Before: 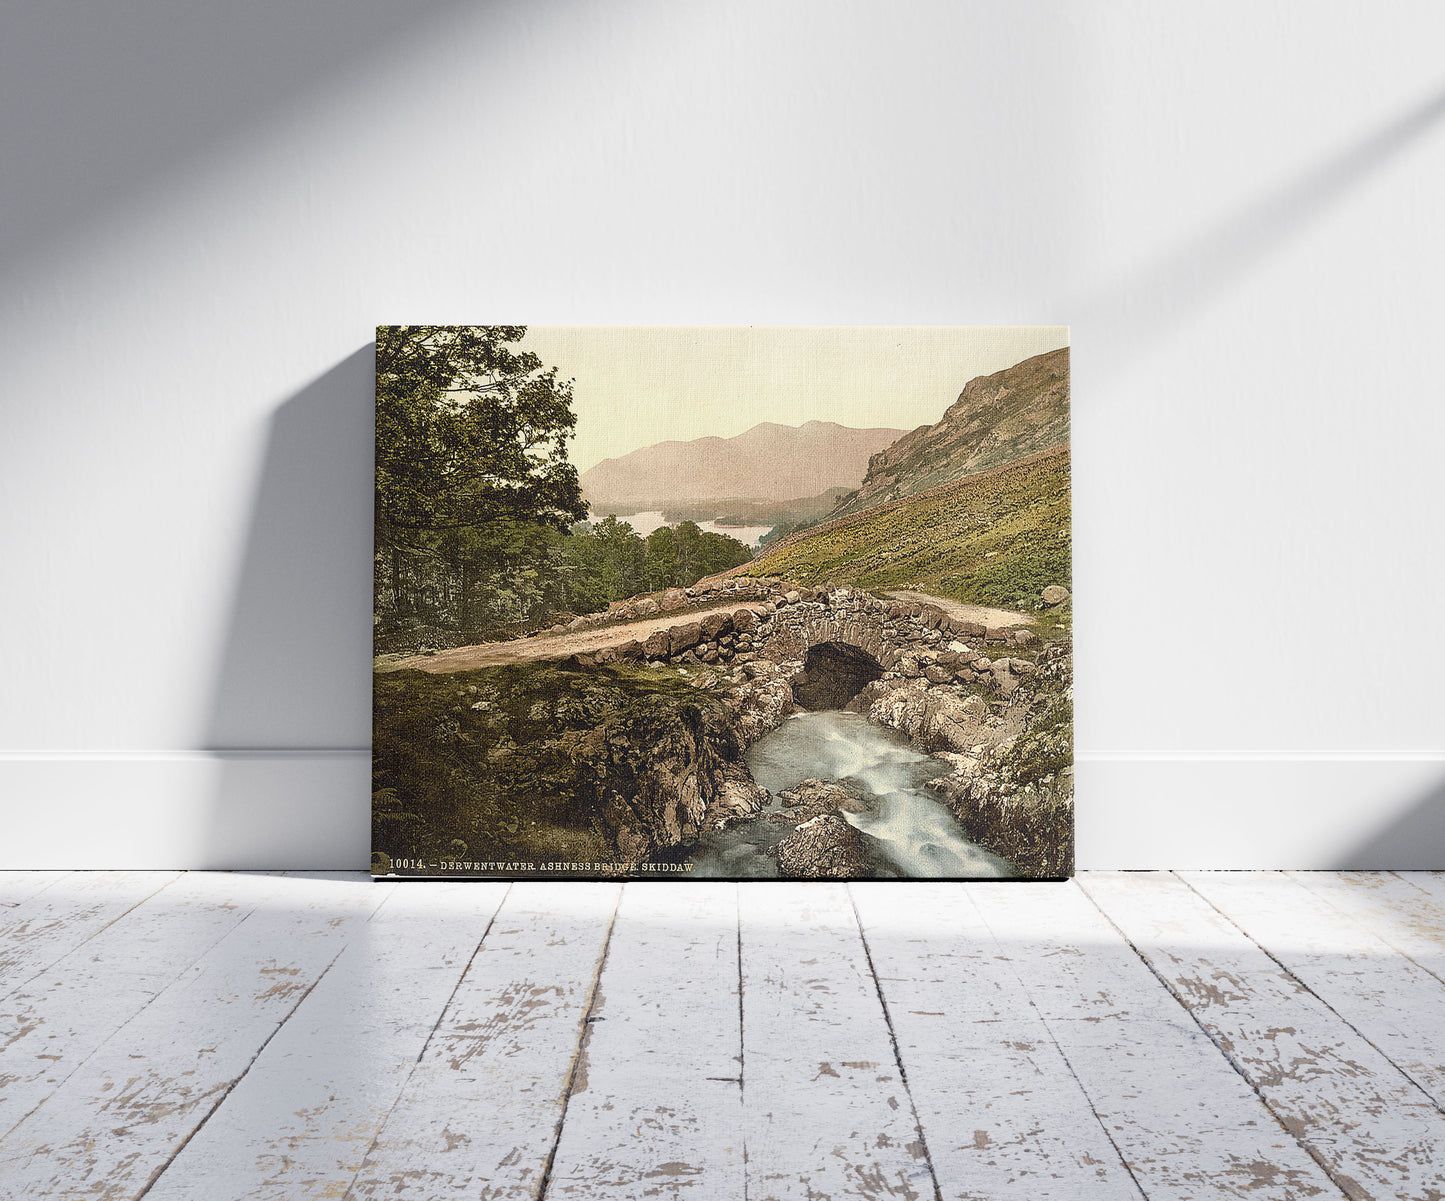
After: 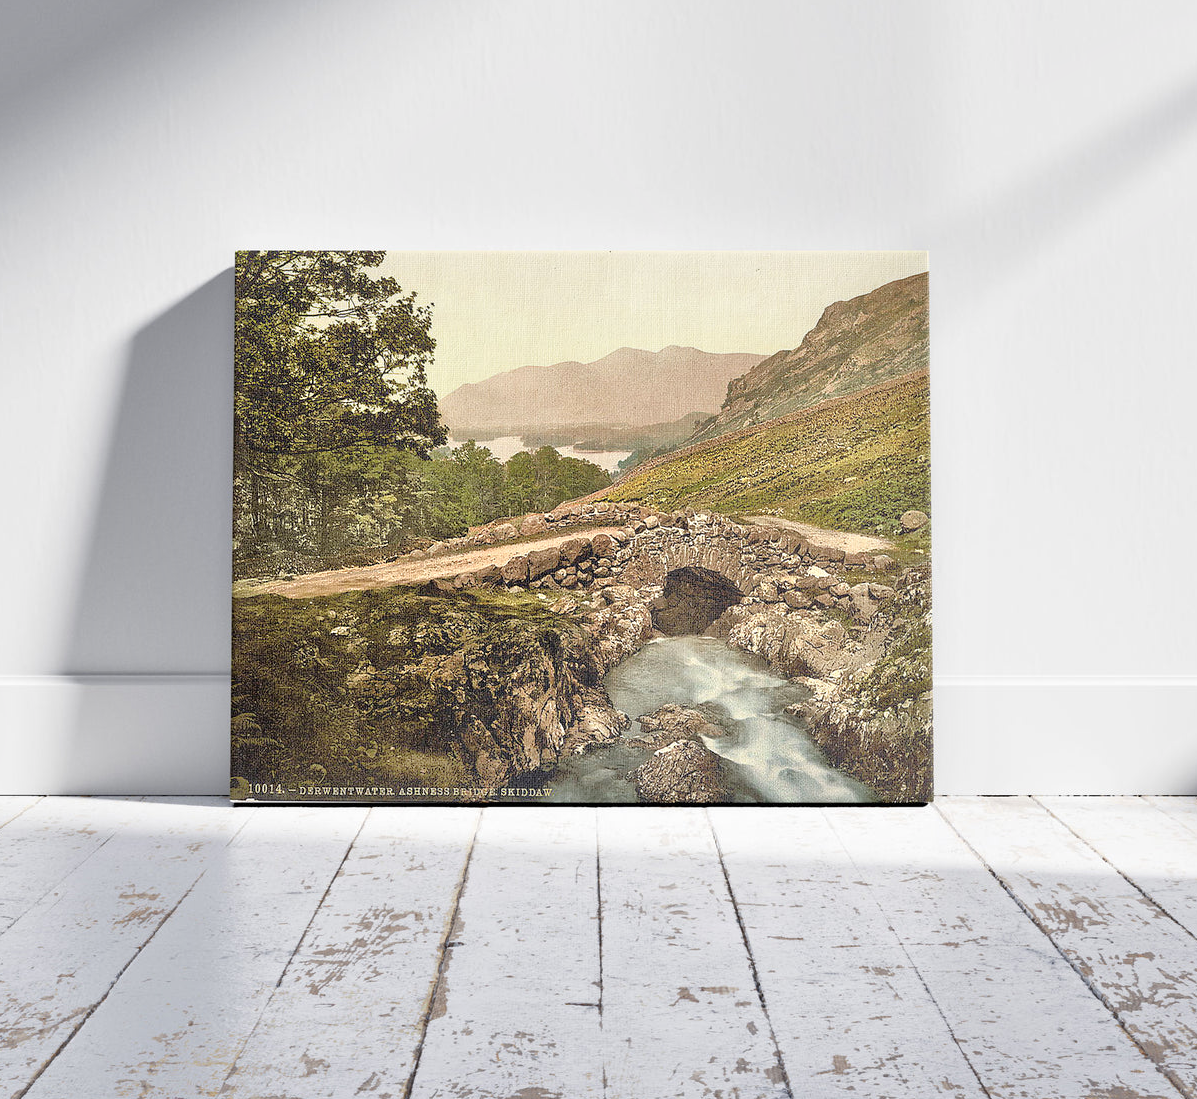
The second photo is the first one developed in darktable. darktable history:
crop: left 9.807%, top 6.259%, right 7.334%, bottom 2.177%
tone equalizer: -7 EV 0.15 EV, -6 EV 0.6 EV, -5 EV 1.15 EV, -4 EV 1.33 EV, -3 EV 1.15 EV, -2 EV 0.6 EV, -1 EV 0.15 EV, mask exposure compensation -0.5 EV
